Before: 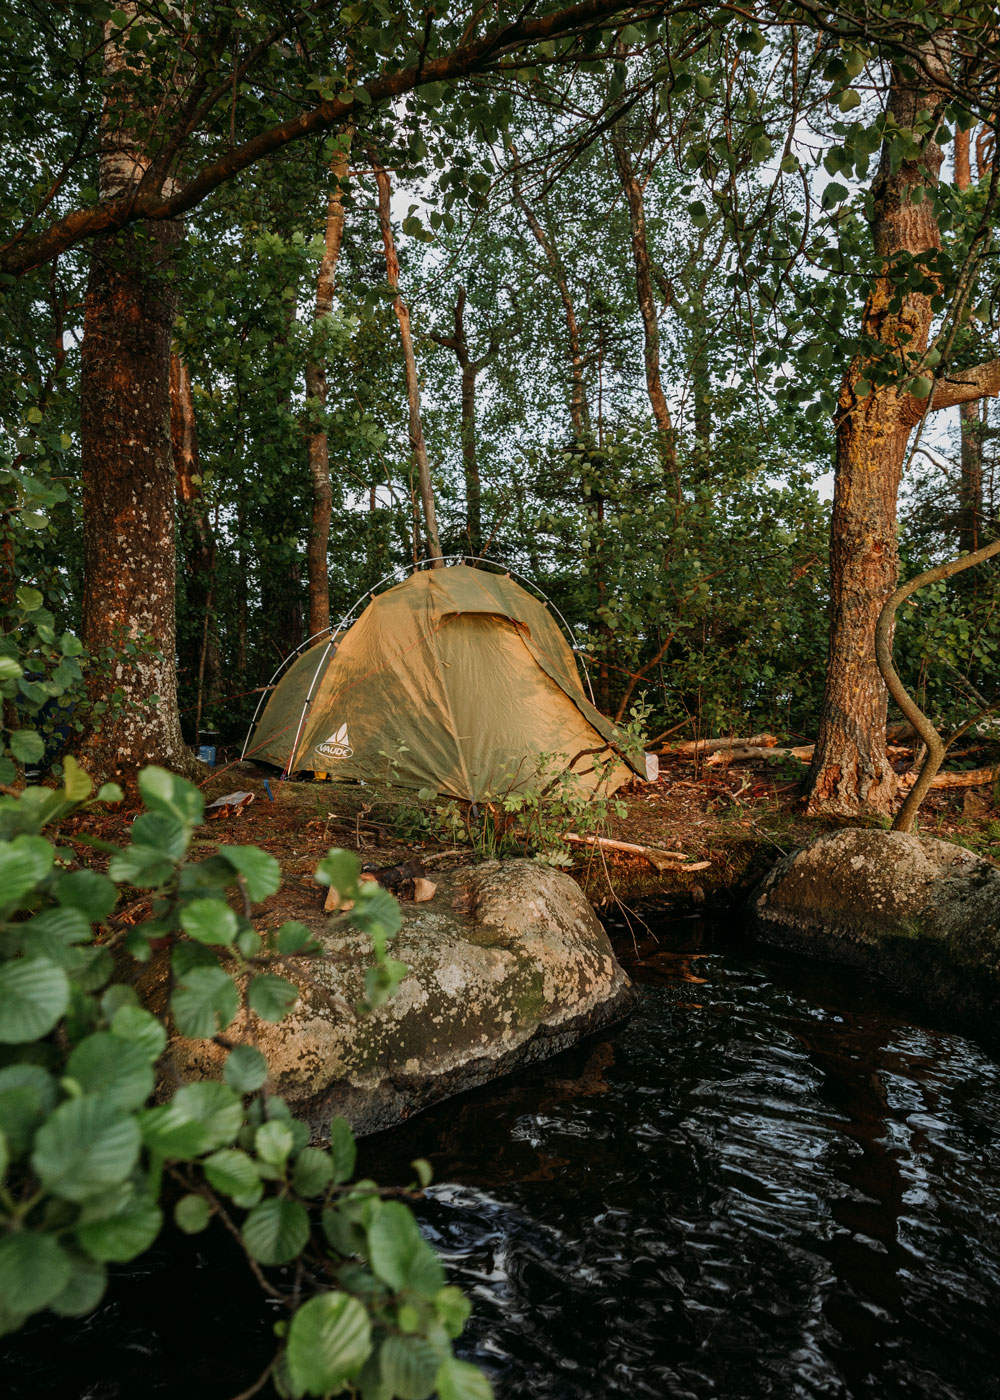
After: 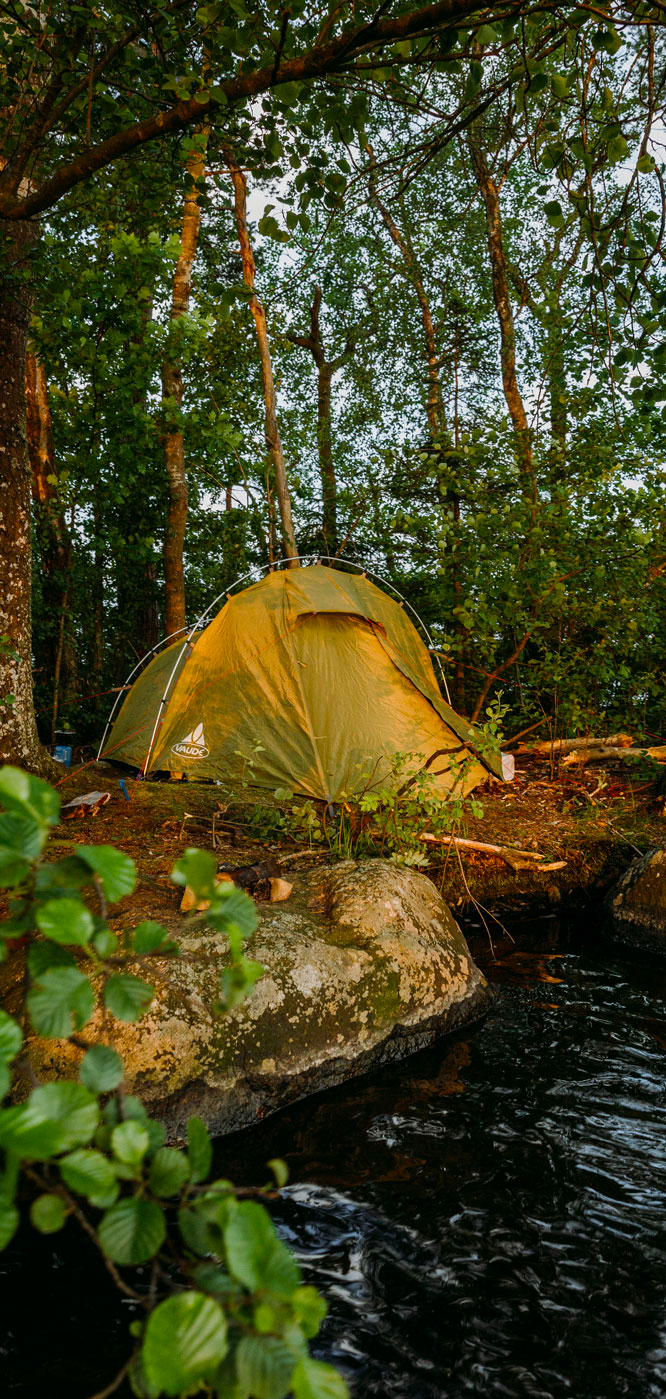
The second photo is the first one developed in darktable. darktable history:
crop and rotate: left 14.436%, right 18.898%
color balance rgb: linear chroma grading › global chroma 15%, perceptual saturation grading › global saturation 30%
